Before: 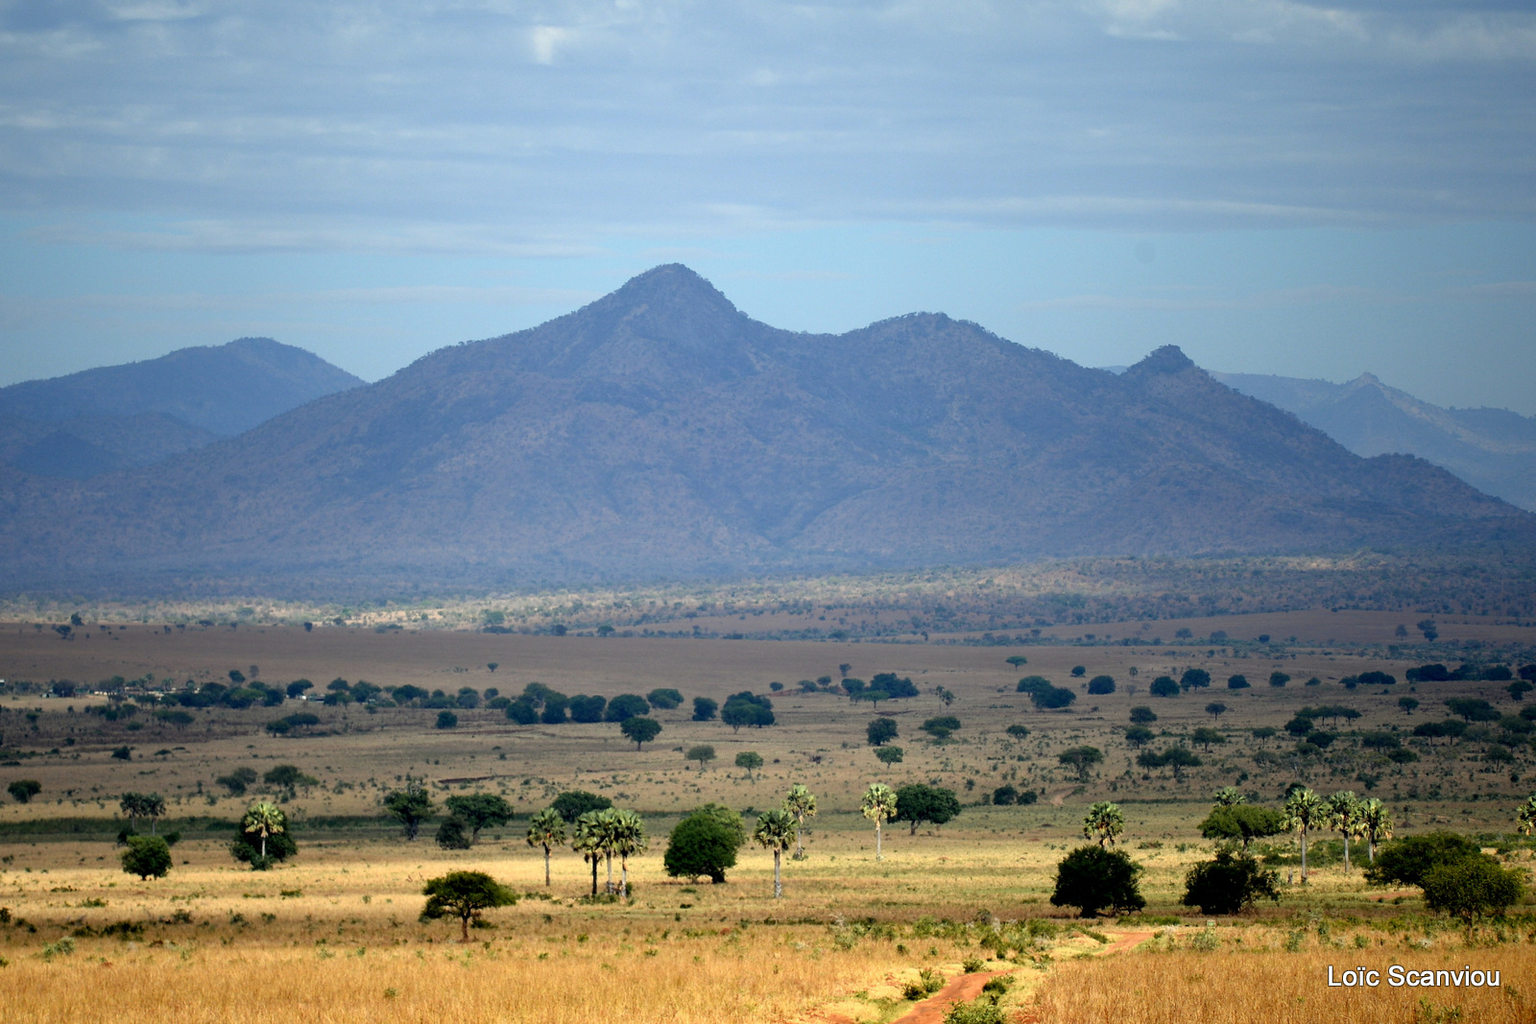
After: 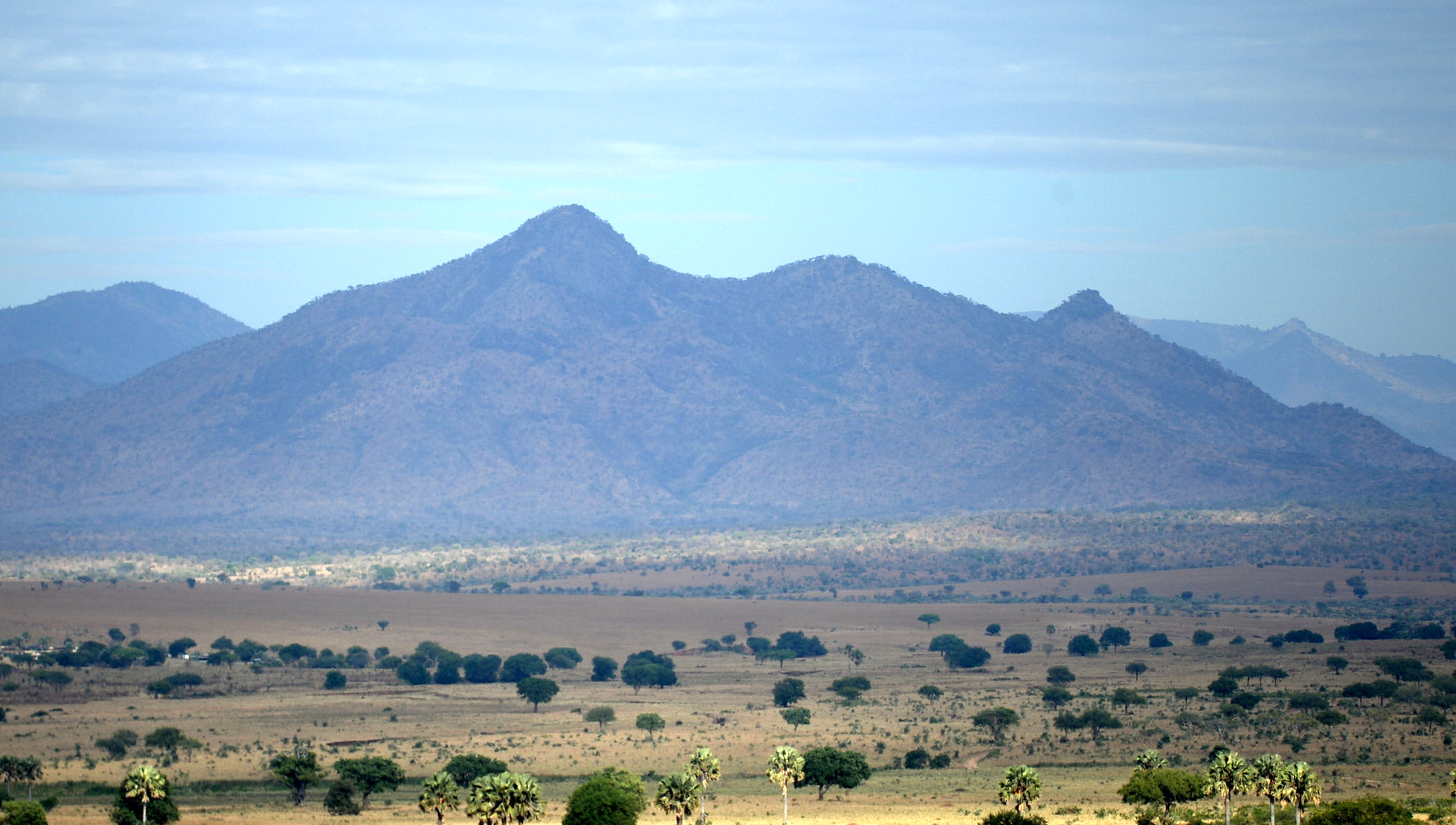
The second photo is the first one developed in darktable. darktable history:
exposure: exposure 0.564 EV, compensate highlight preservation false
crop: left 8.155%, top 6.611%, bottom 15.385%
